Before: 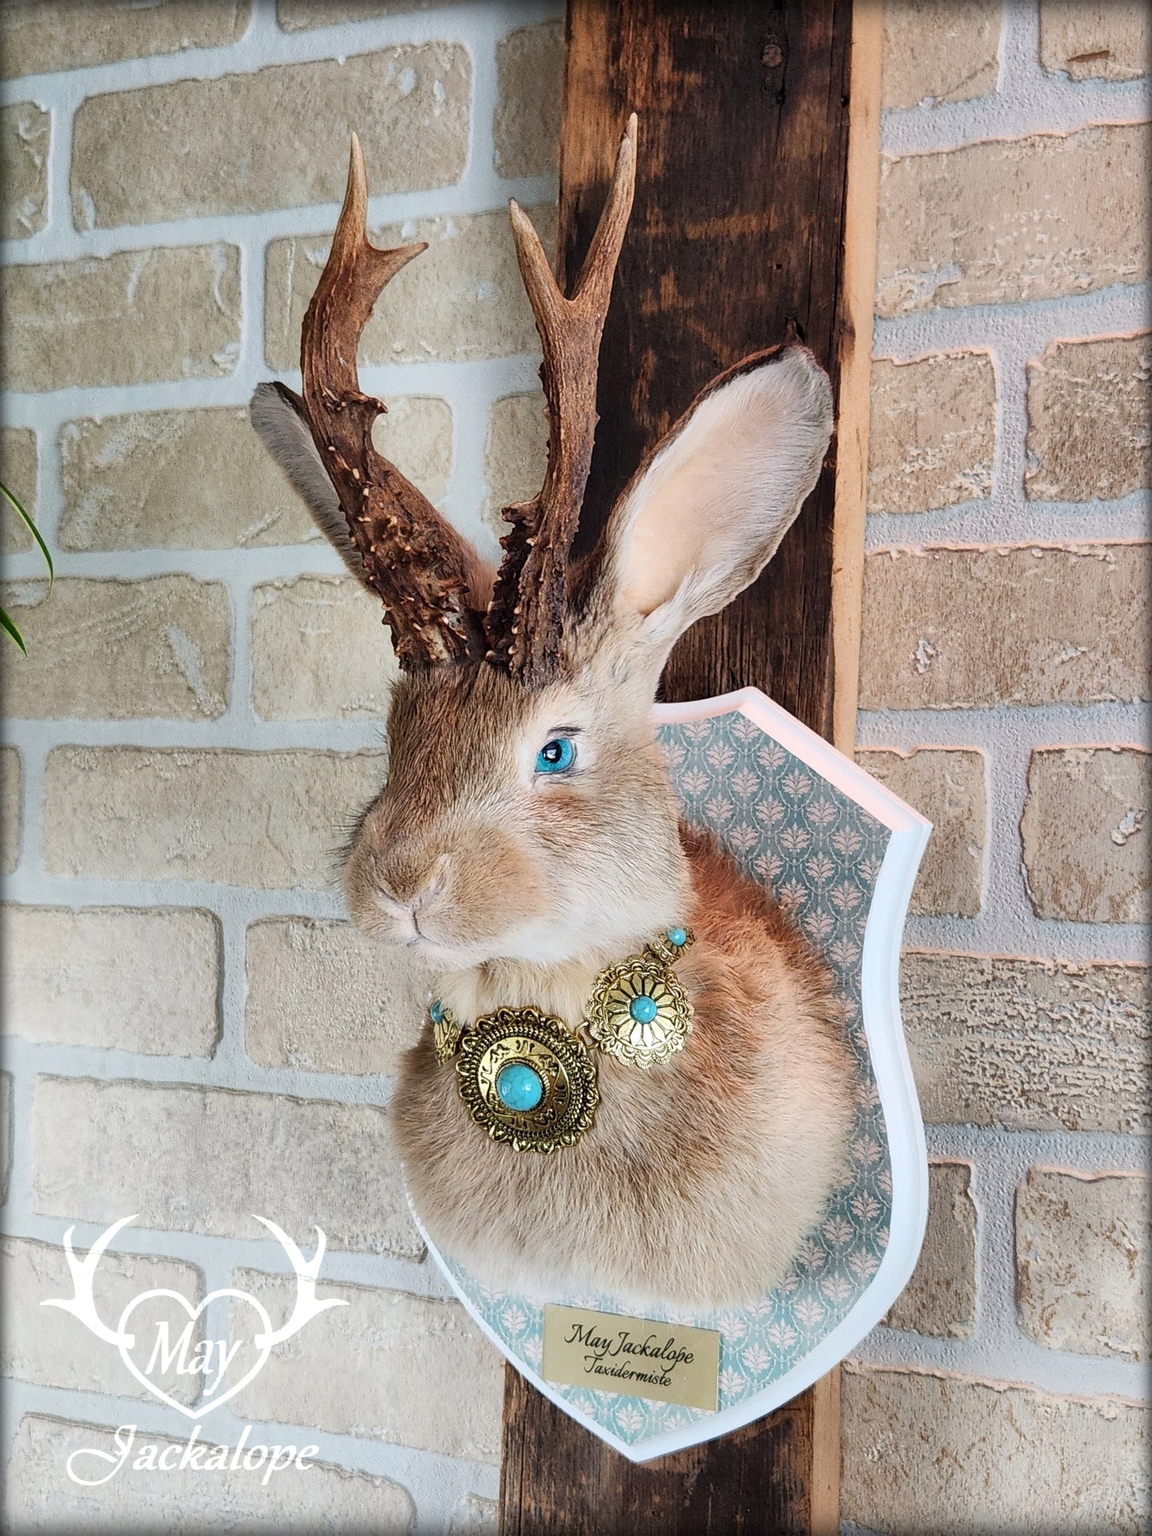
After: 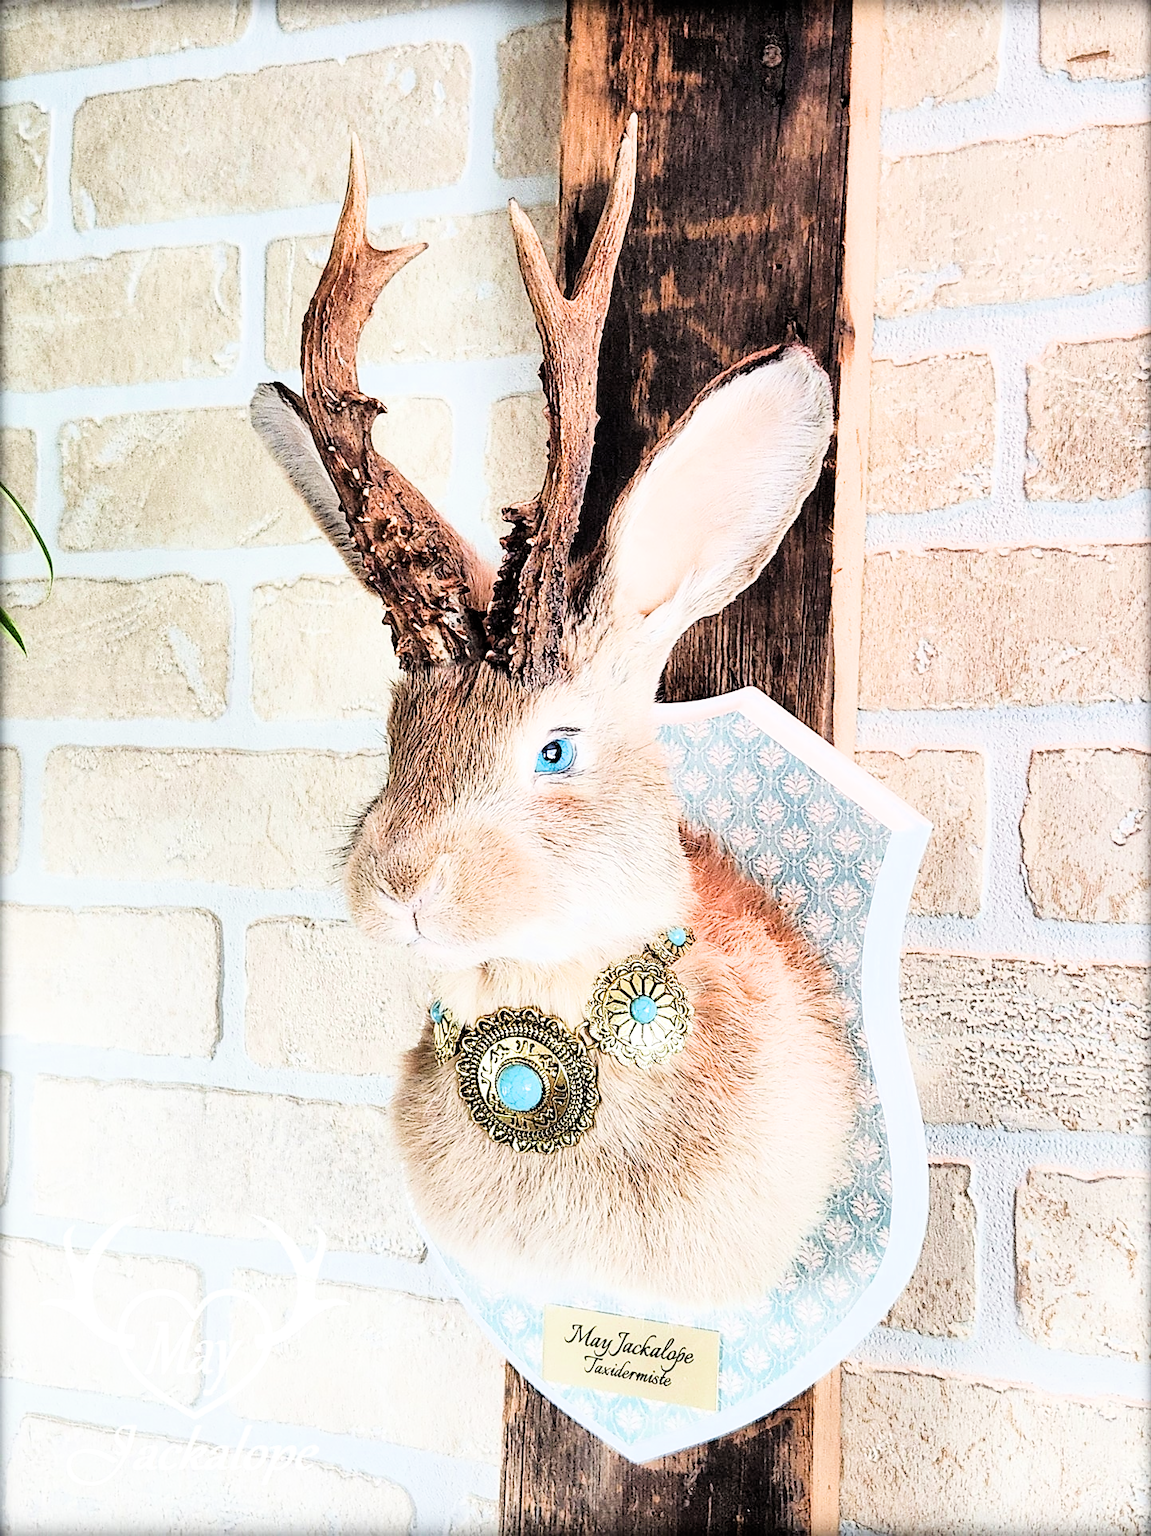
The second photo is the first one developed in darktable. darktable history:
exposure: black level correction 0, exposure 1.6 EV, compensate exposure bias true, compensate highlight preservation false
filmic rgb: black relative exposure -5 EV, hardness 2.88, contrast 1.4
sharpen: on, module defaults
